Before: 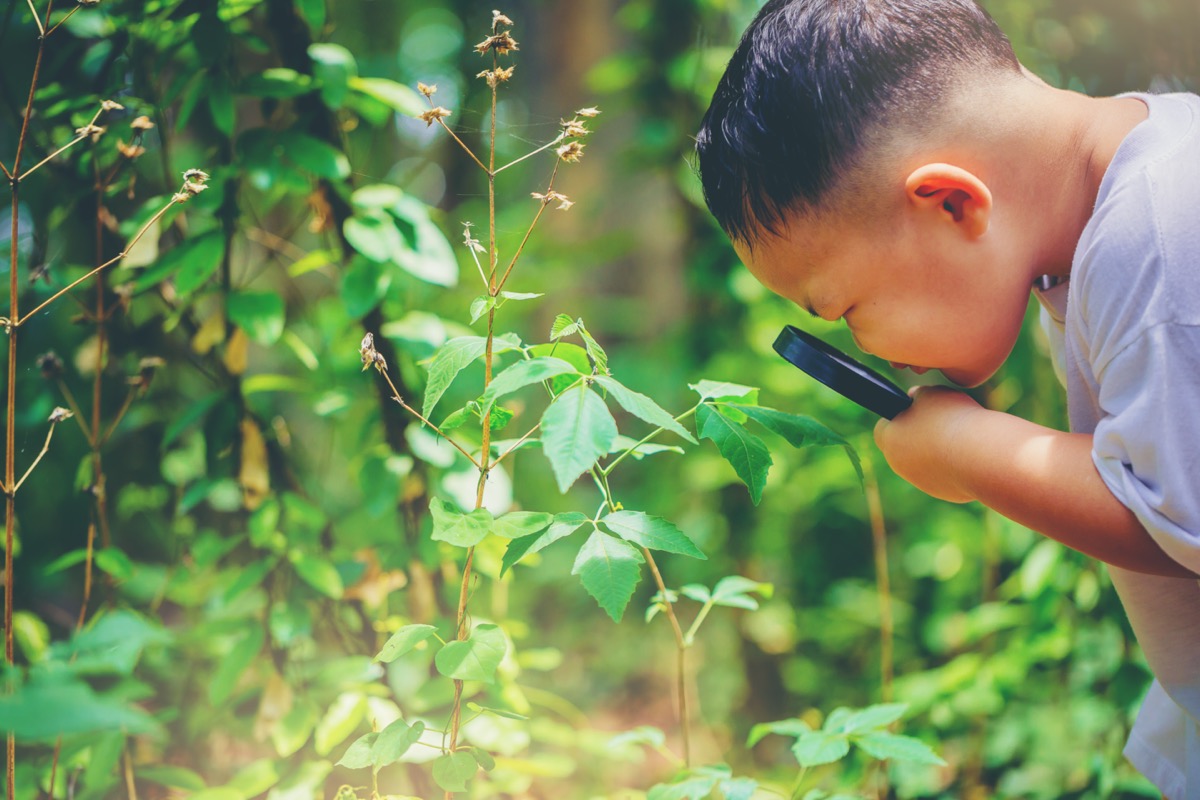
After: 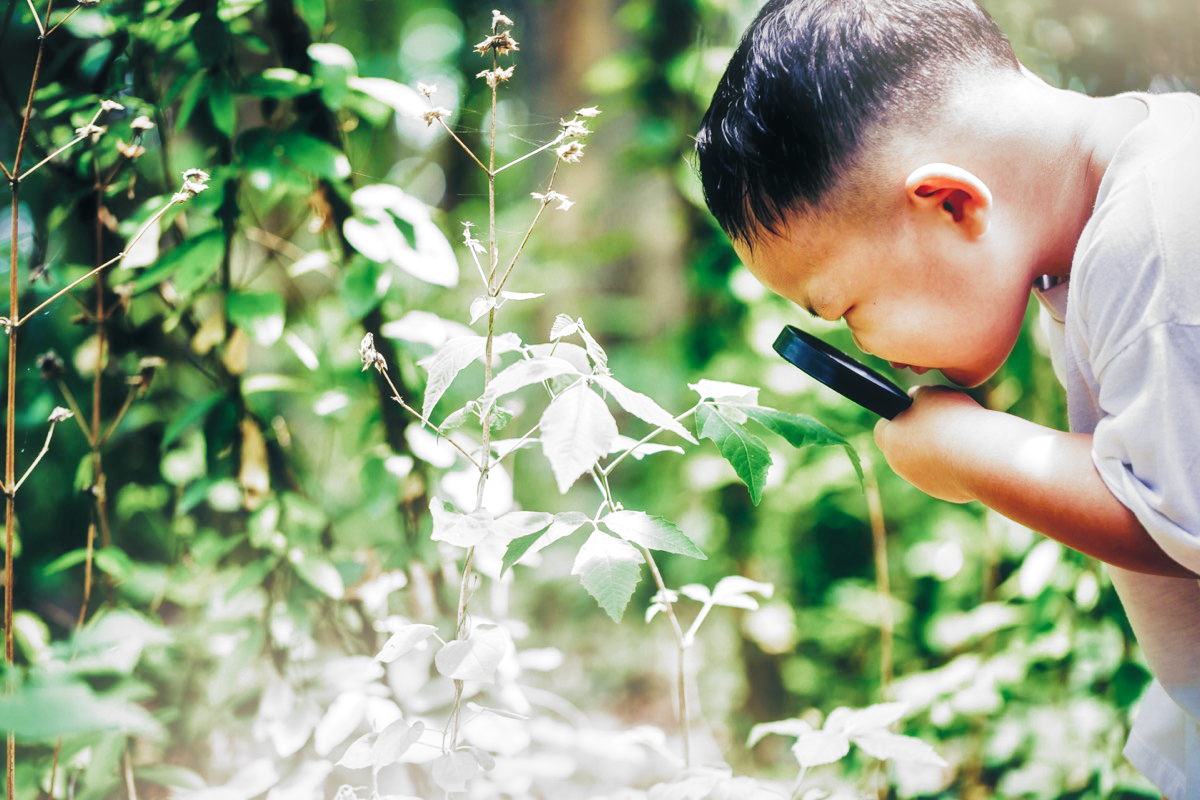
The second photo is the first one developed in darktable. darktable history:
tone equalizer: -8 EV -0.765 EV, -7 EV -0.728 EV, -6 EV -0.569 EV, -5 EV -0.405 EV, -3 EV 0.38 EV, -2 EV 0.6 EV, -1 EV 0.696 EV, +0 EV 0.721 EV
local contrast: mode bilateral grid, contrast 25, coarseness 48, detail 152%, midtone range 0.2
haze removal: strength -0.103, compatibility mode true, adaptive false
filmic rgb: black relative exposure -5.03 EV, white relative exposure 4 EV, hardness 2.88, contrast 1.299, highlights saturation mix -31.22%, add noise in highlights 0.001, preserve chrominance no, color science v3 (2019), use custom middle-gray values true, contrast in highlights soft
